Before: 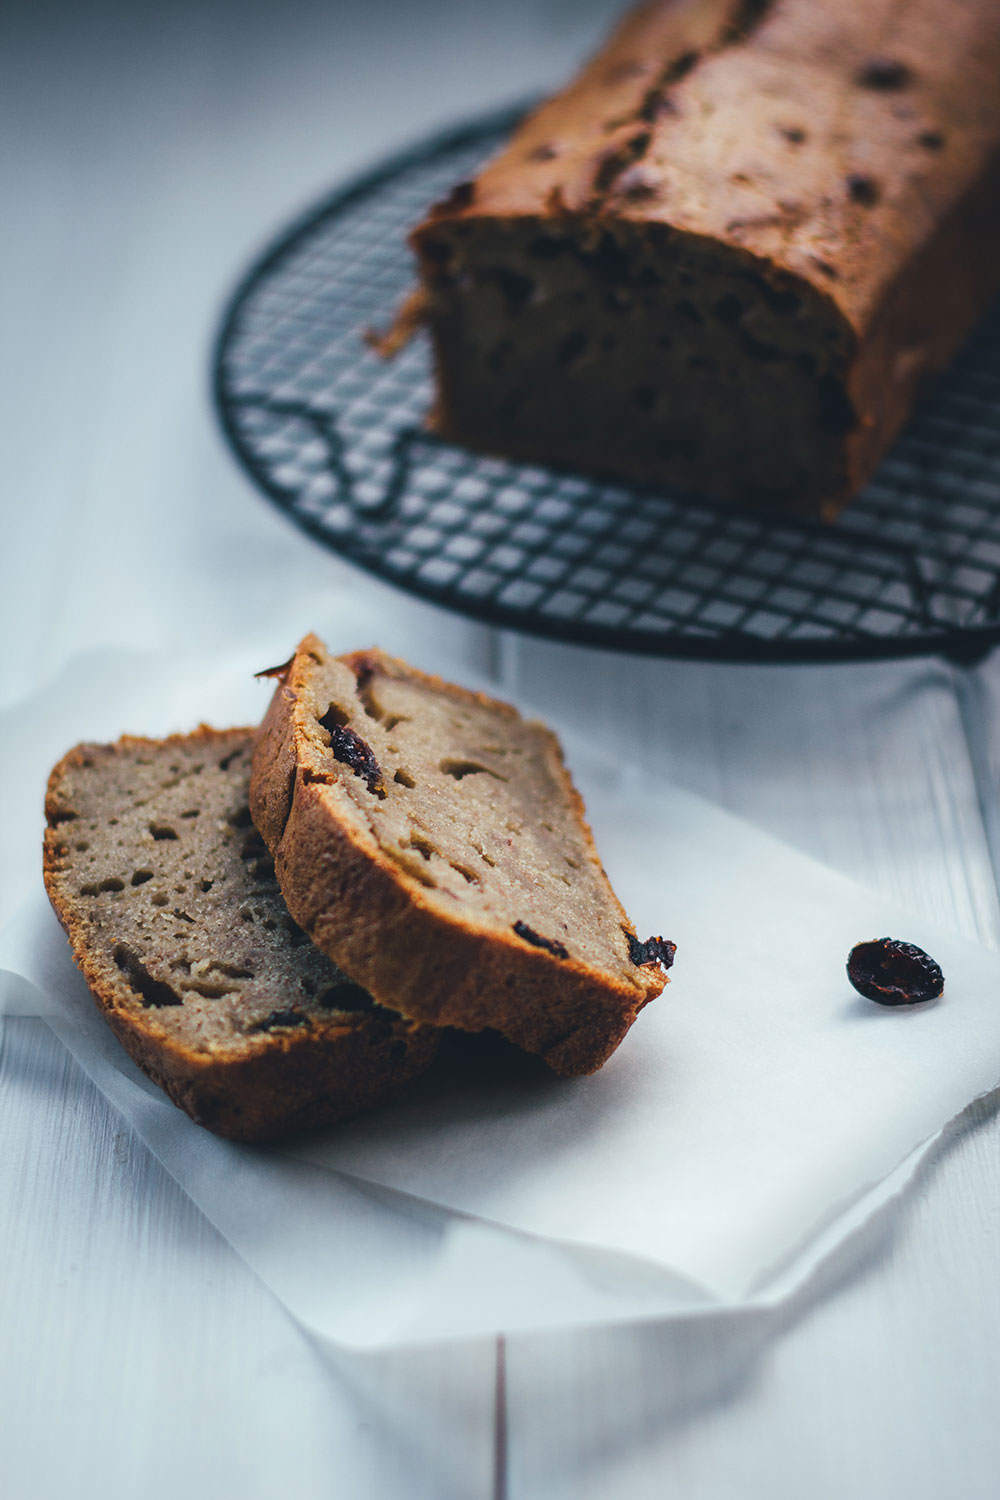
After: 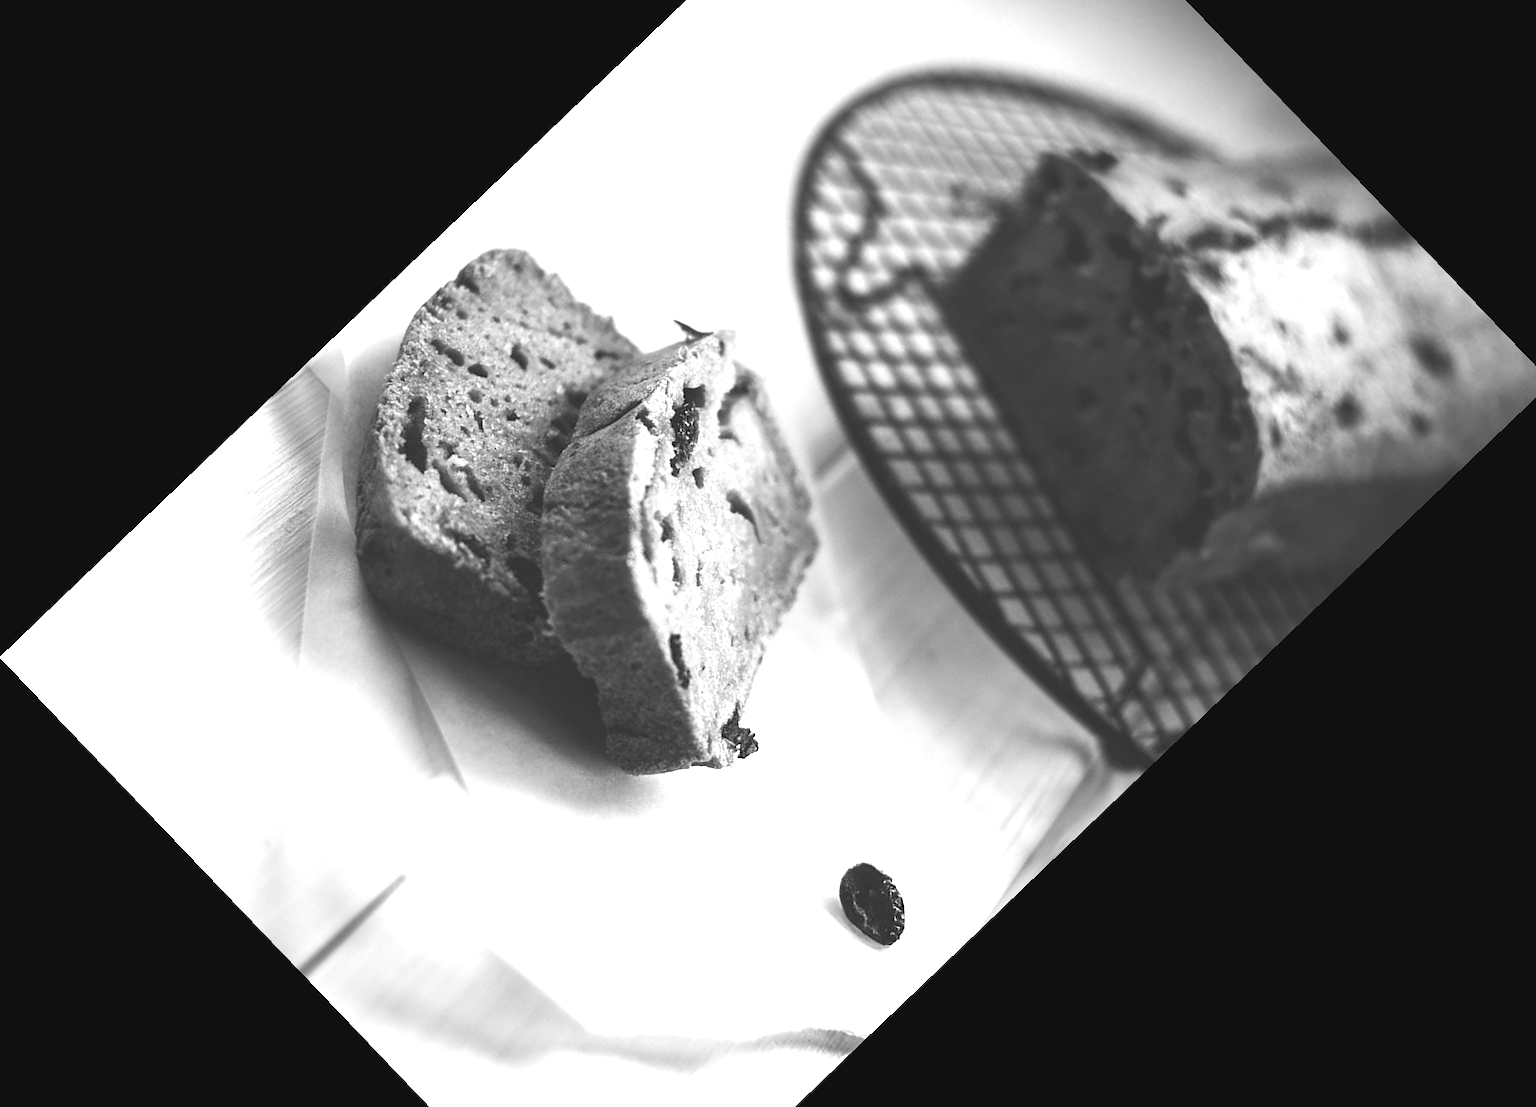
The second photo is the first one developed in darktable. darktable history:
tone curve: curves: ch0 [(0, 0.042) (0.129, 0.18) (0.501, 0.497) (1, 1)], color space Lab, linked channels, preserve colors none
crop and rotate: angle -46.26°, top 16.234%, right 0.912%, bottom 11.704%
color correction: highlights a* 2.75, highlights b* 5, shadows a* -2.04, shadows b* -4.84, saturation 0.8
exposure: black level correction 0, exposure 1.2 EV, compensate exposure bias true, compensate highlight preservation false
monochrome: on, module defaults
